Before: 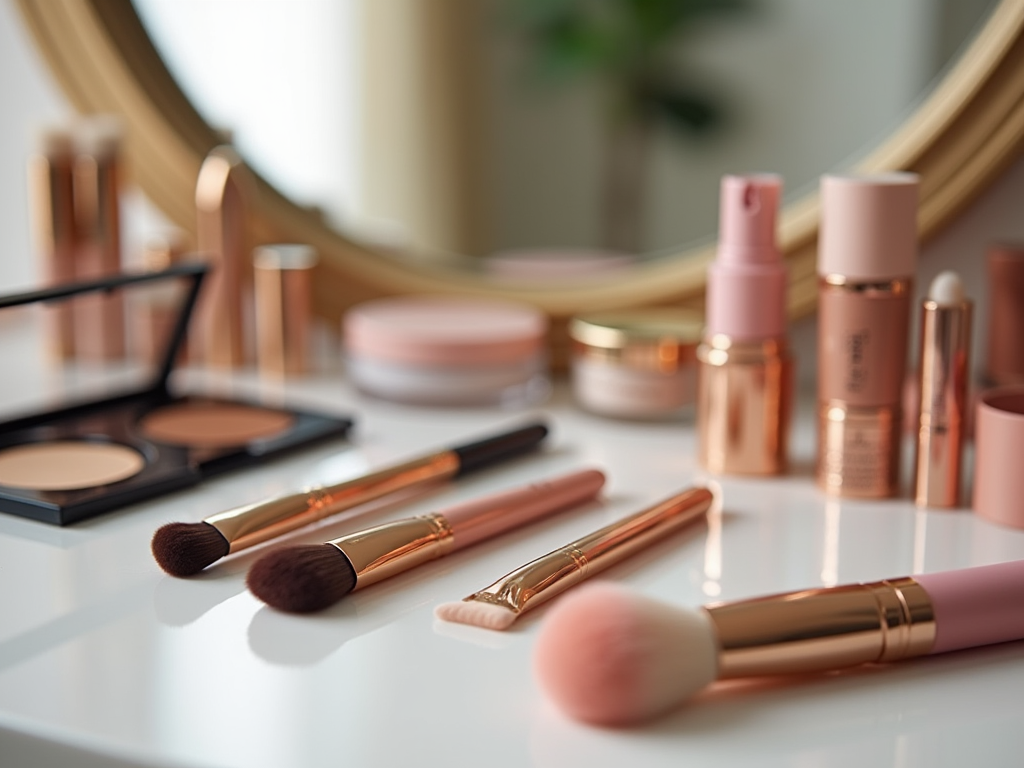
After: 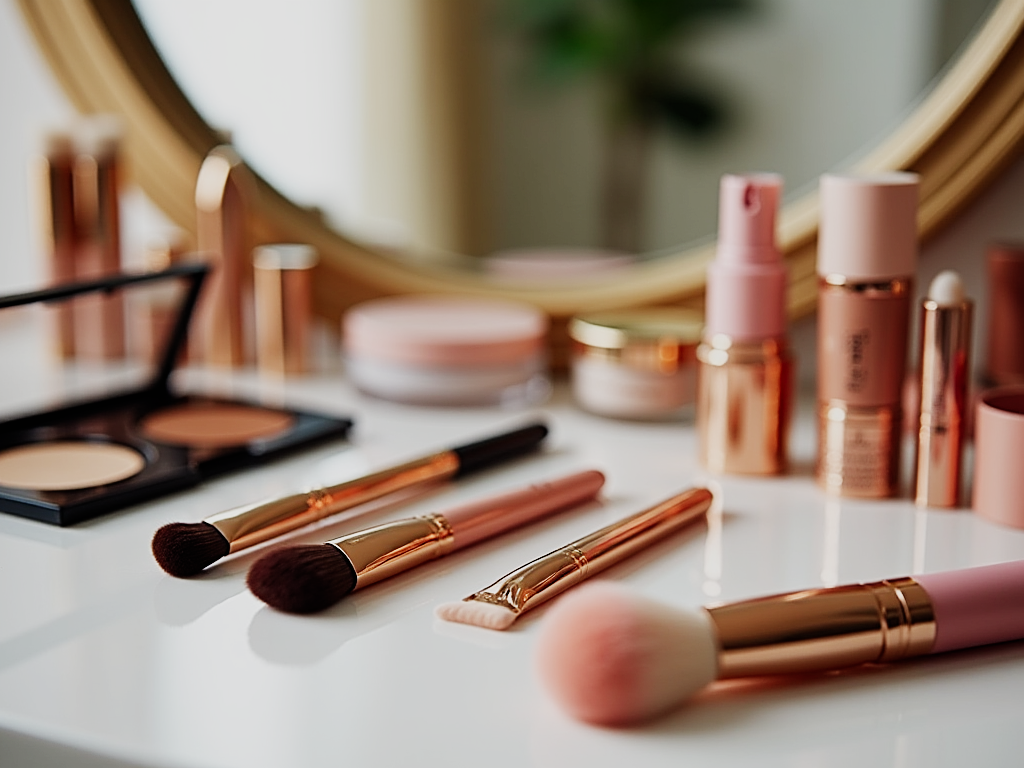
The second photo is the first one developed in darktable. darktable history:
sigmoid: contrast 1.7, skew -0.2, preserve hue 0%, red attenuation 0.1, red rotation 0.035, green attenuation 0.1, green rotation -0.017, blue attenuation 0.15, blue rotation -0.052, base primaries Rec2020
sharpen: on, module defaults
